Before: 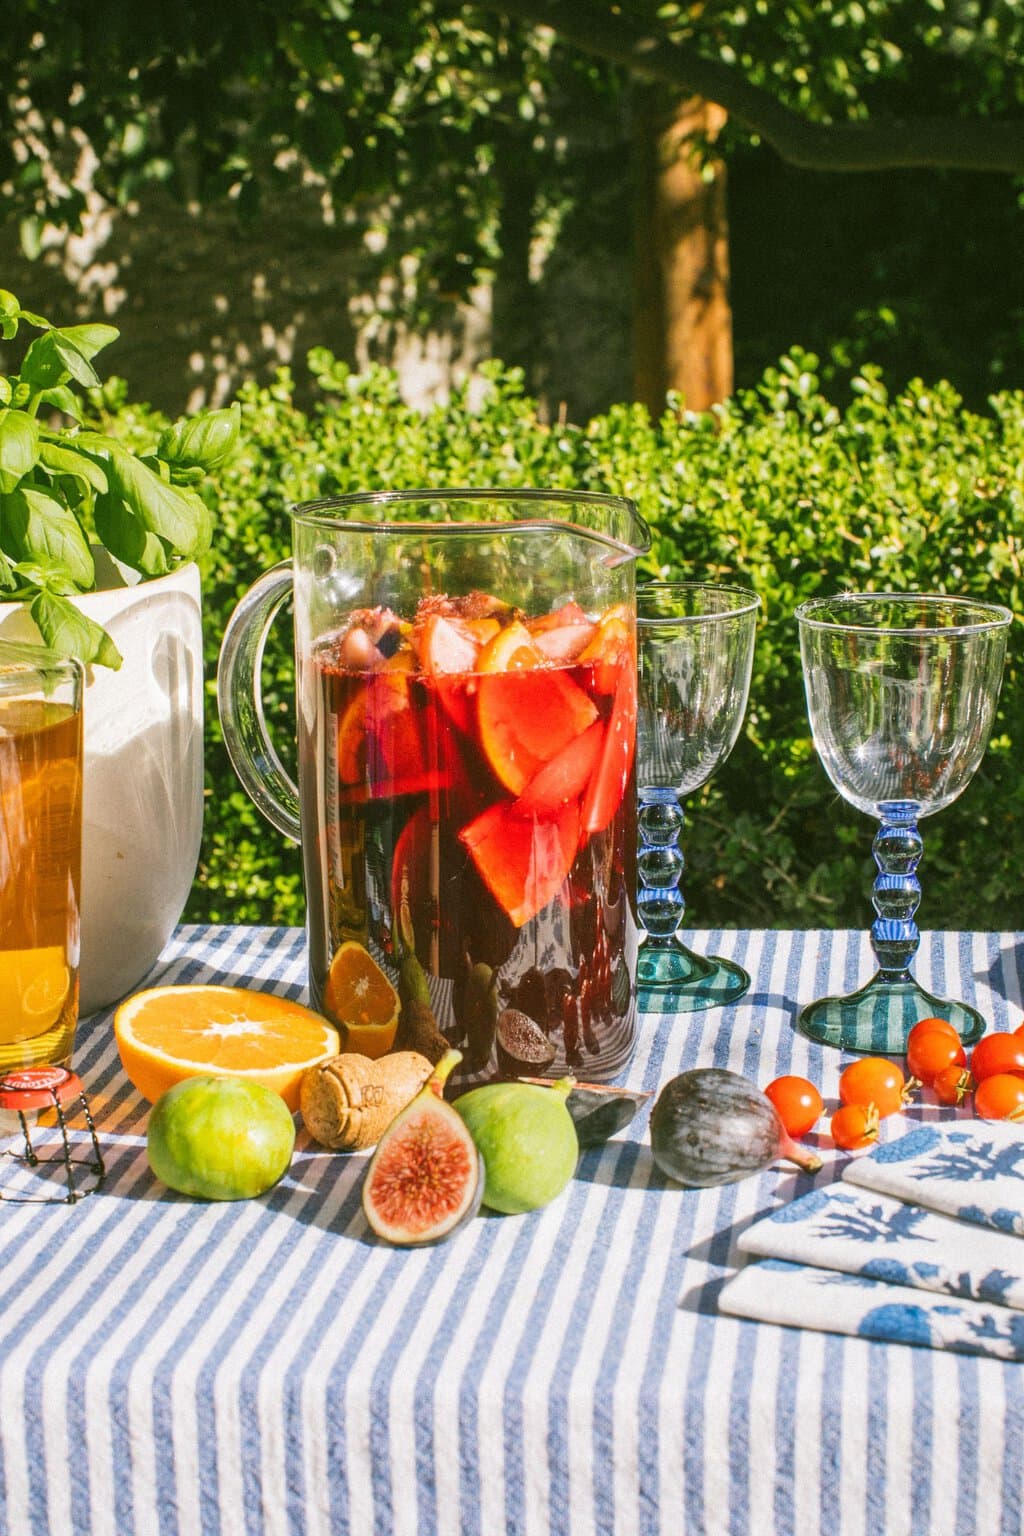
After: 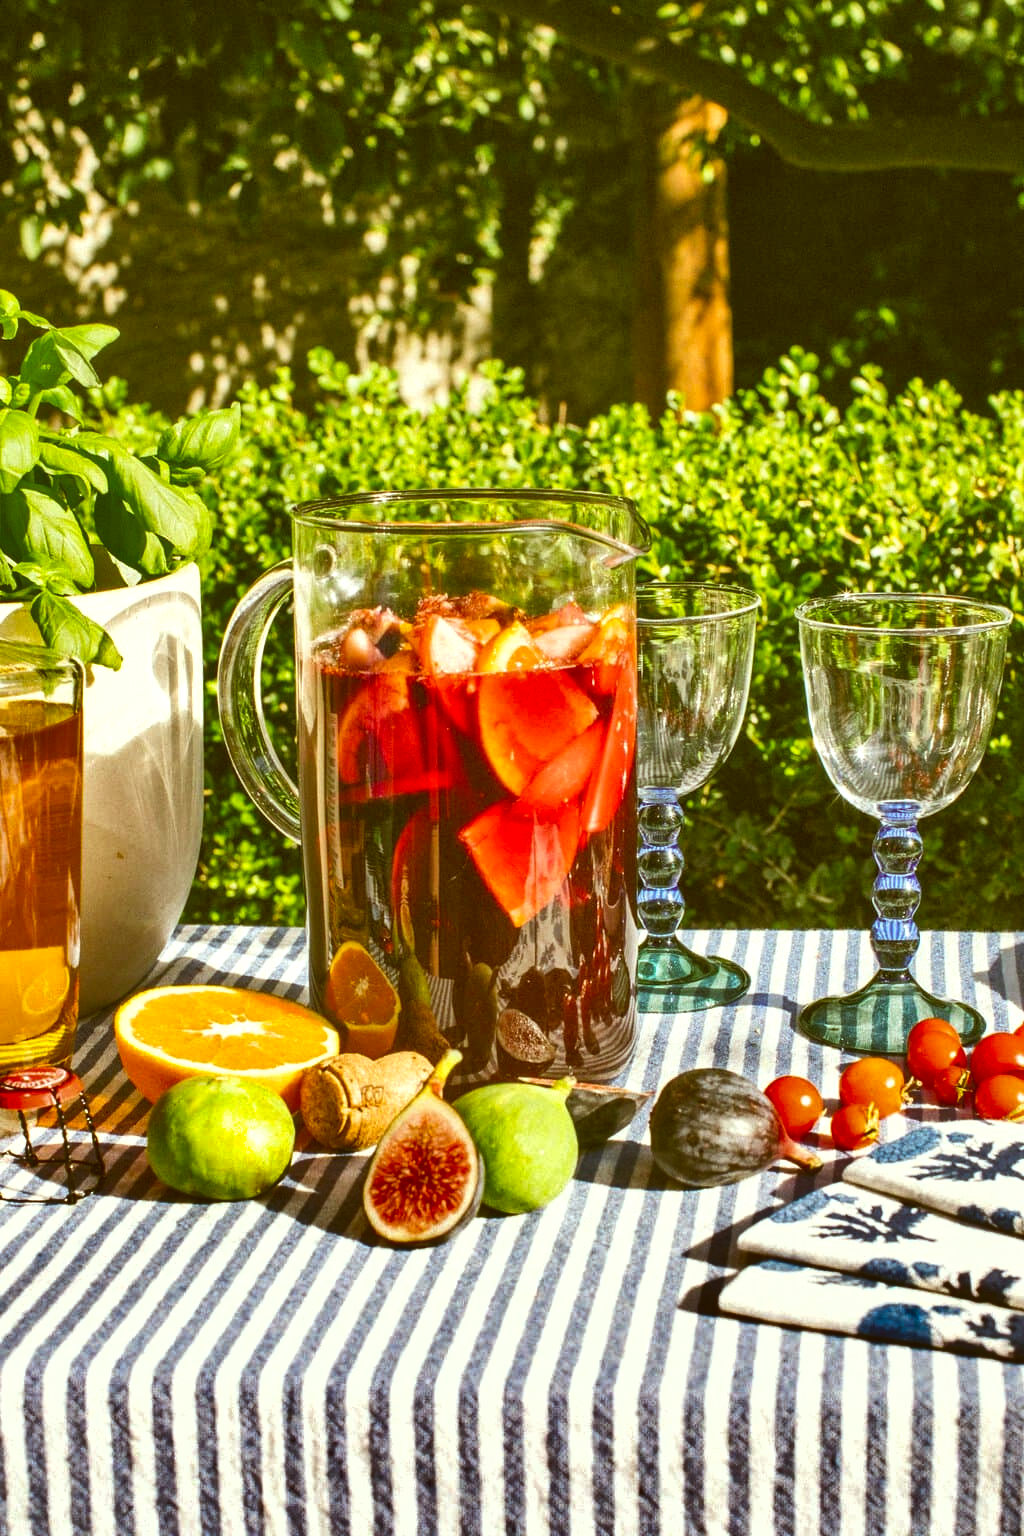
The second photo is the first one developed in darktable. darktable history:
color zones: curves: ch0 [(0.068, 0.464) (0.25, 0.5) (0.48, 0.508) (0.75, 0.536) (0.886, 0.476) (0.967, 0.456)]; ch1 [(0.066, 0.456) (0.25, 0.5) (0.616, 0.508) (0.746, 0.56) (0.934, 0.444)], mix 23.59%
exposure: black level correction 0, exposure 0.5 EV, compensate exposure bias true, compensate highlight preservation false
color correction: highlights a* -6.2, highlights b* 9.38, shadows a* 10.49, shadows b* 23.39
shadows and highlights: white point adjustment -3.78, highlights -63.59, soften with gaussian
